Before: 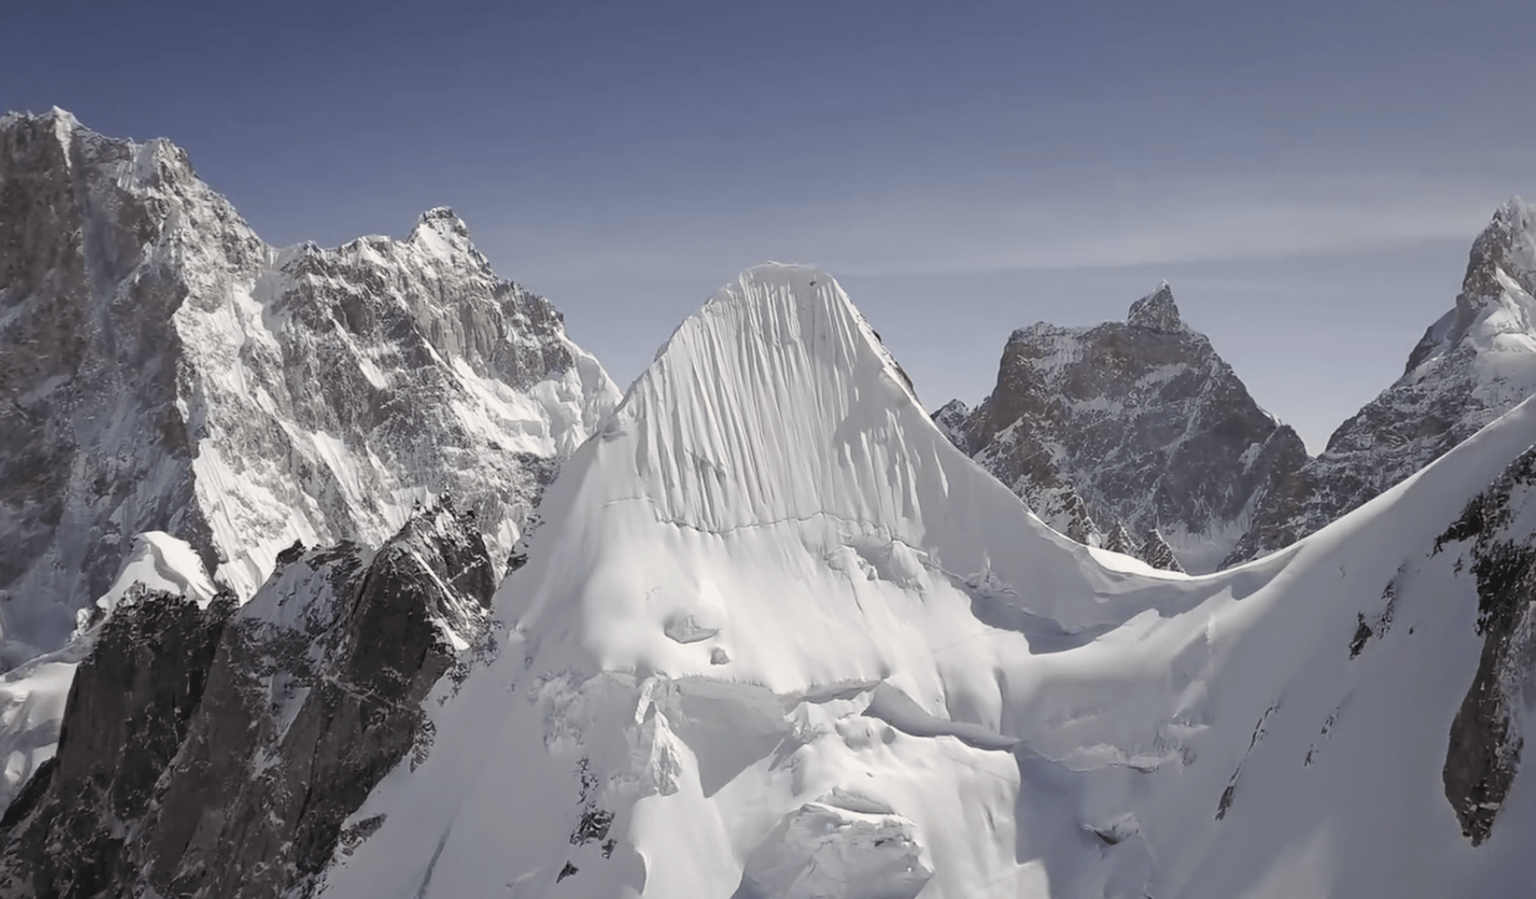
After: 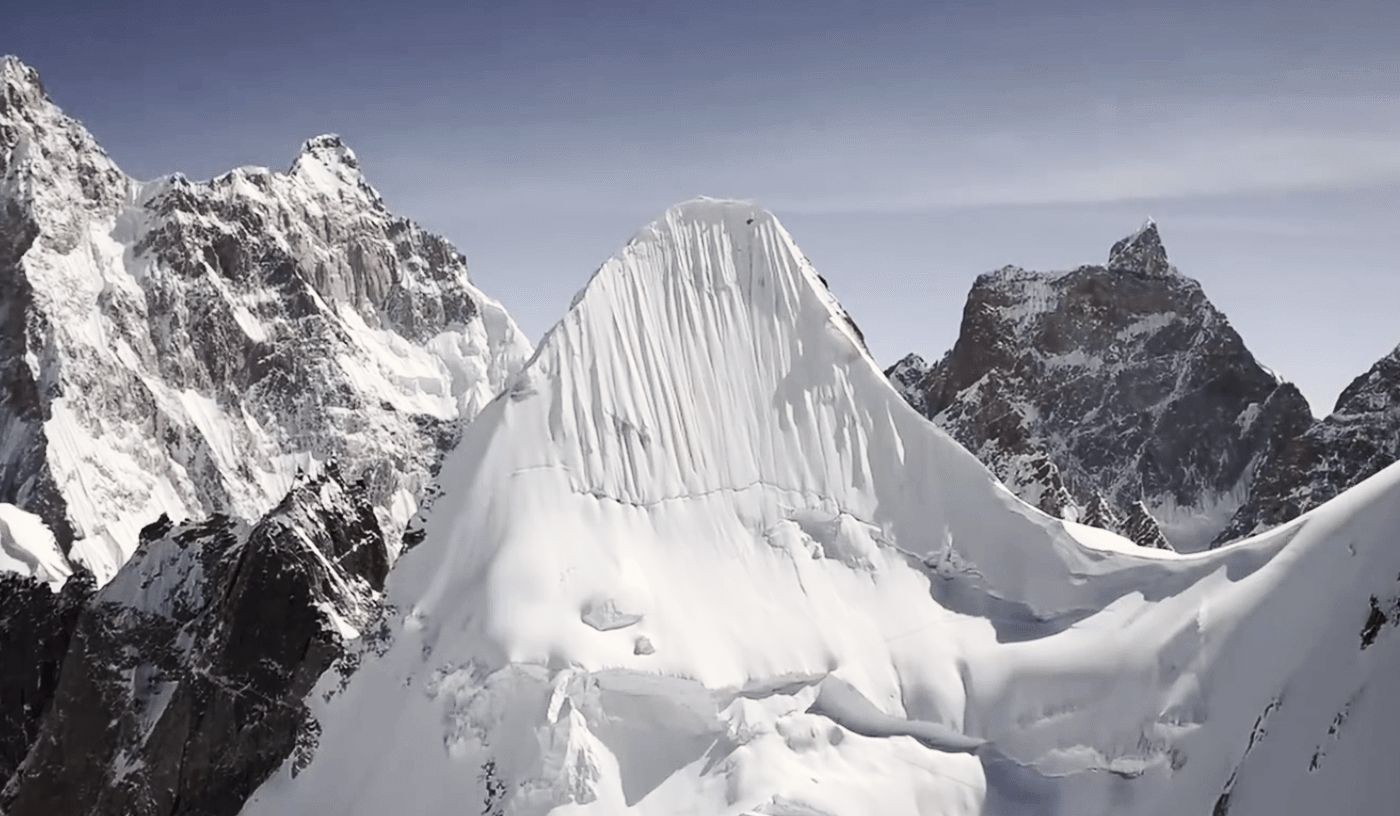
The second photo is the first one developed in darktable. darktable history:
contrast brightness saturation: contrast 0.287
crop and rotate: left 10.03%, top 9.931%, right 9.852%, bottom 10.264%
